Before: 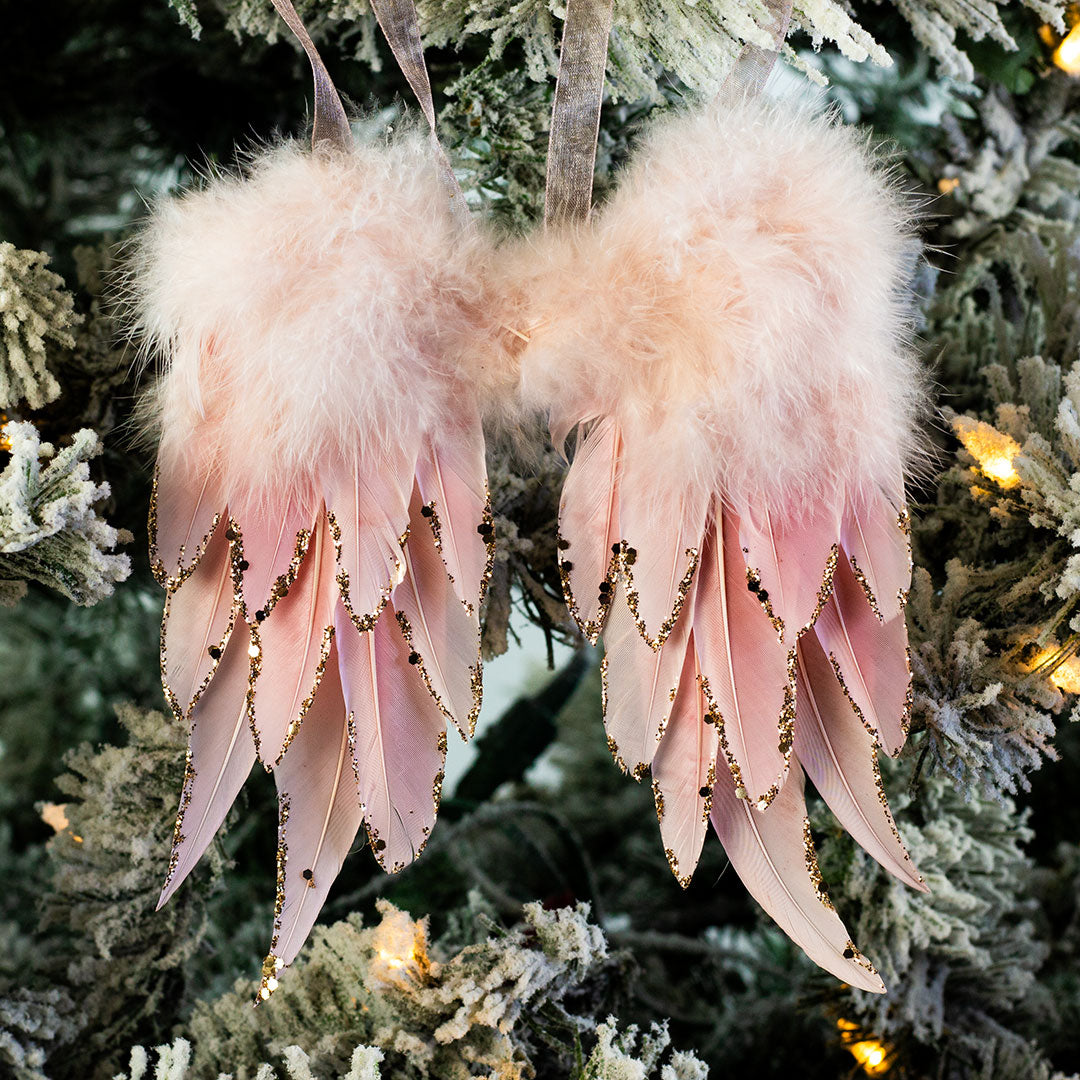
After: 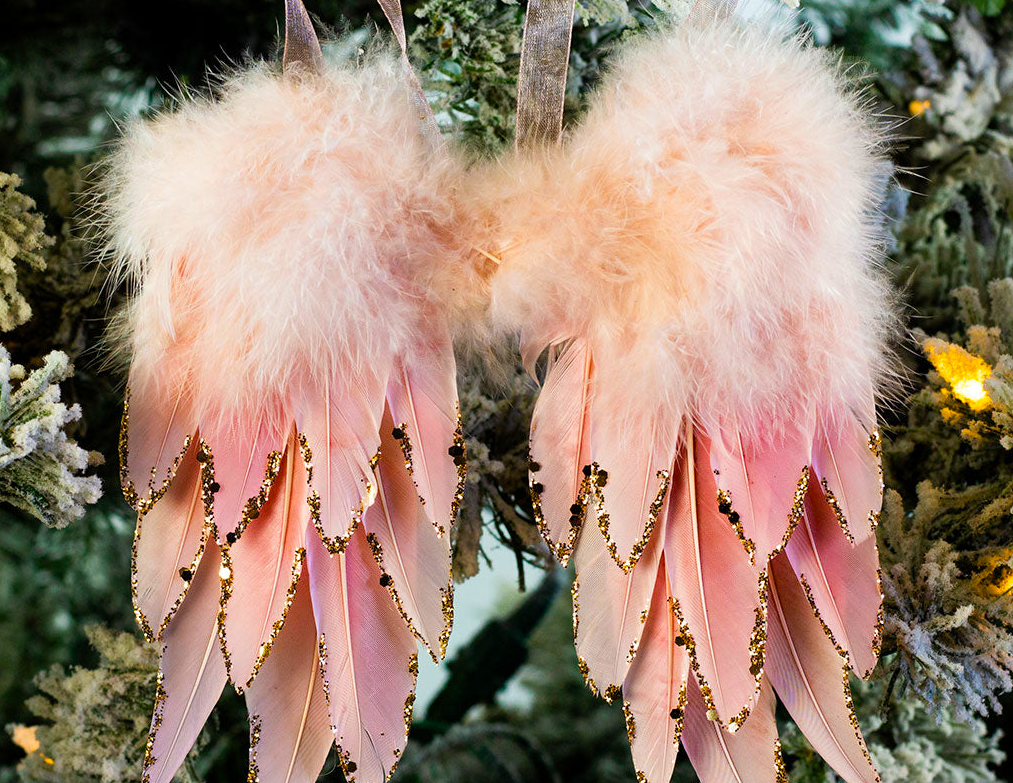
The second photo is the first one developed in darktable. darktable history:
crop: left 2.737%, top 7.287%, right 3.421%, bottom 20.179%
color balance rgb: linear chroma grading › global chroma 15%, perceptual saturation grading › global saturation 30%
